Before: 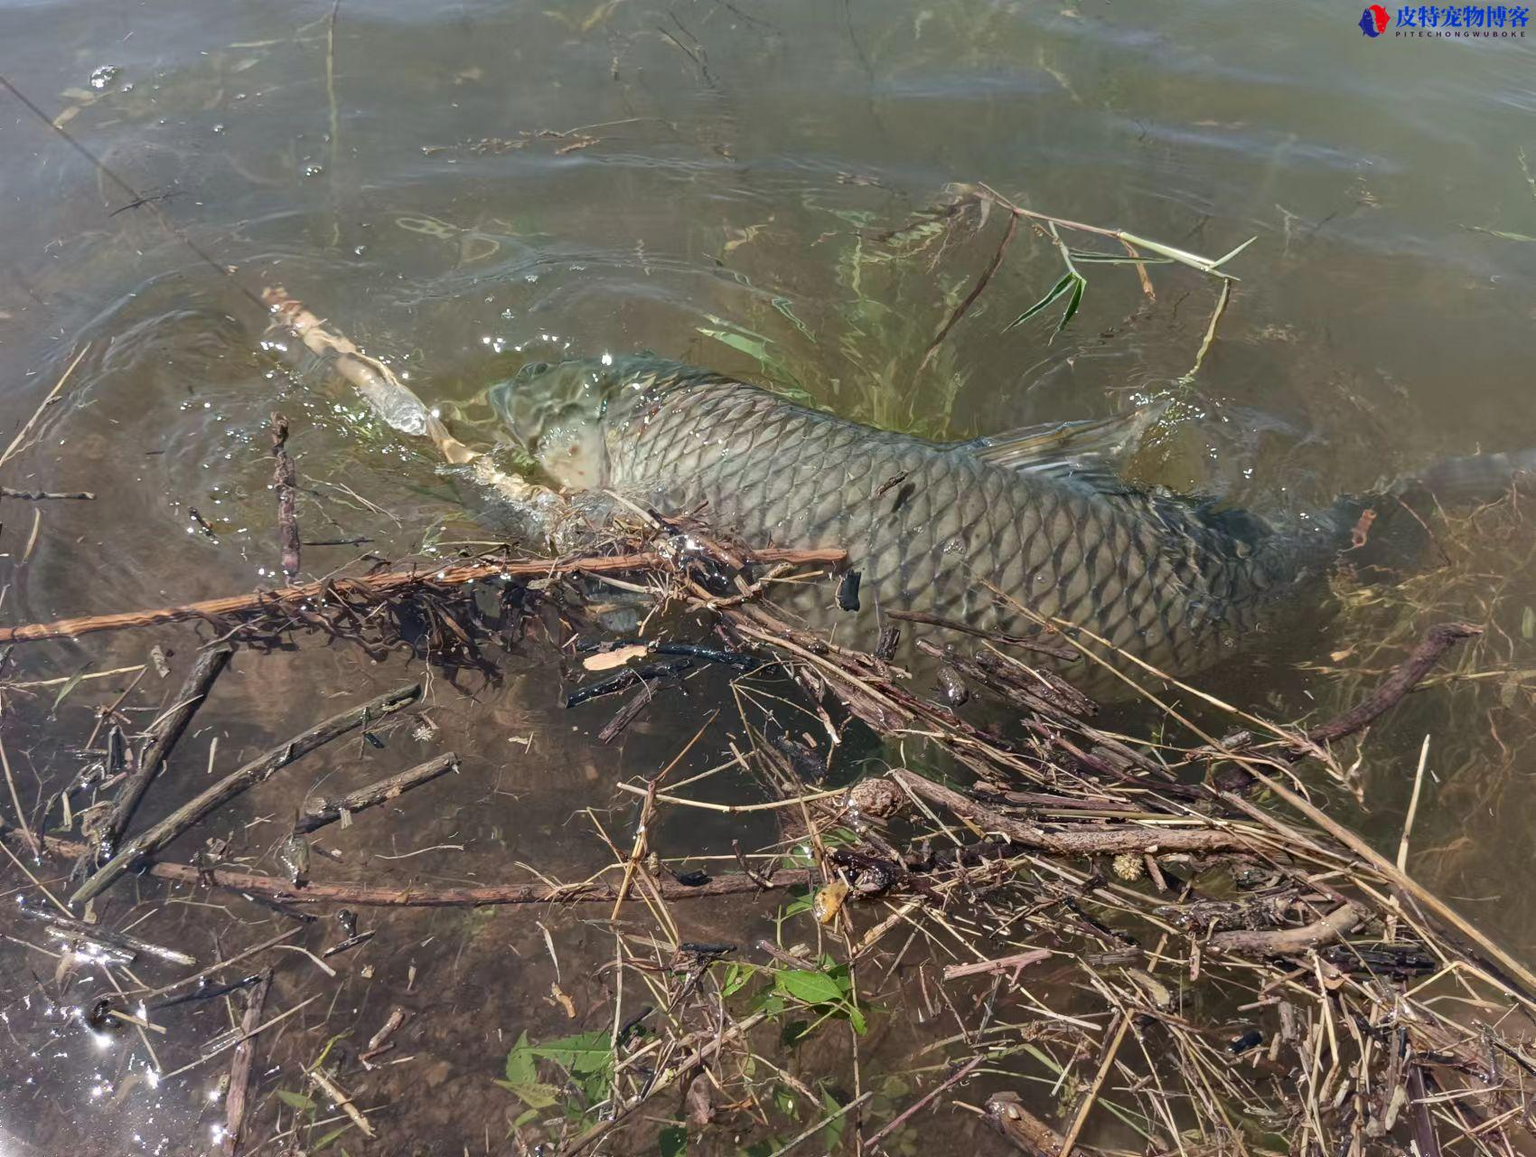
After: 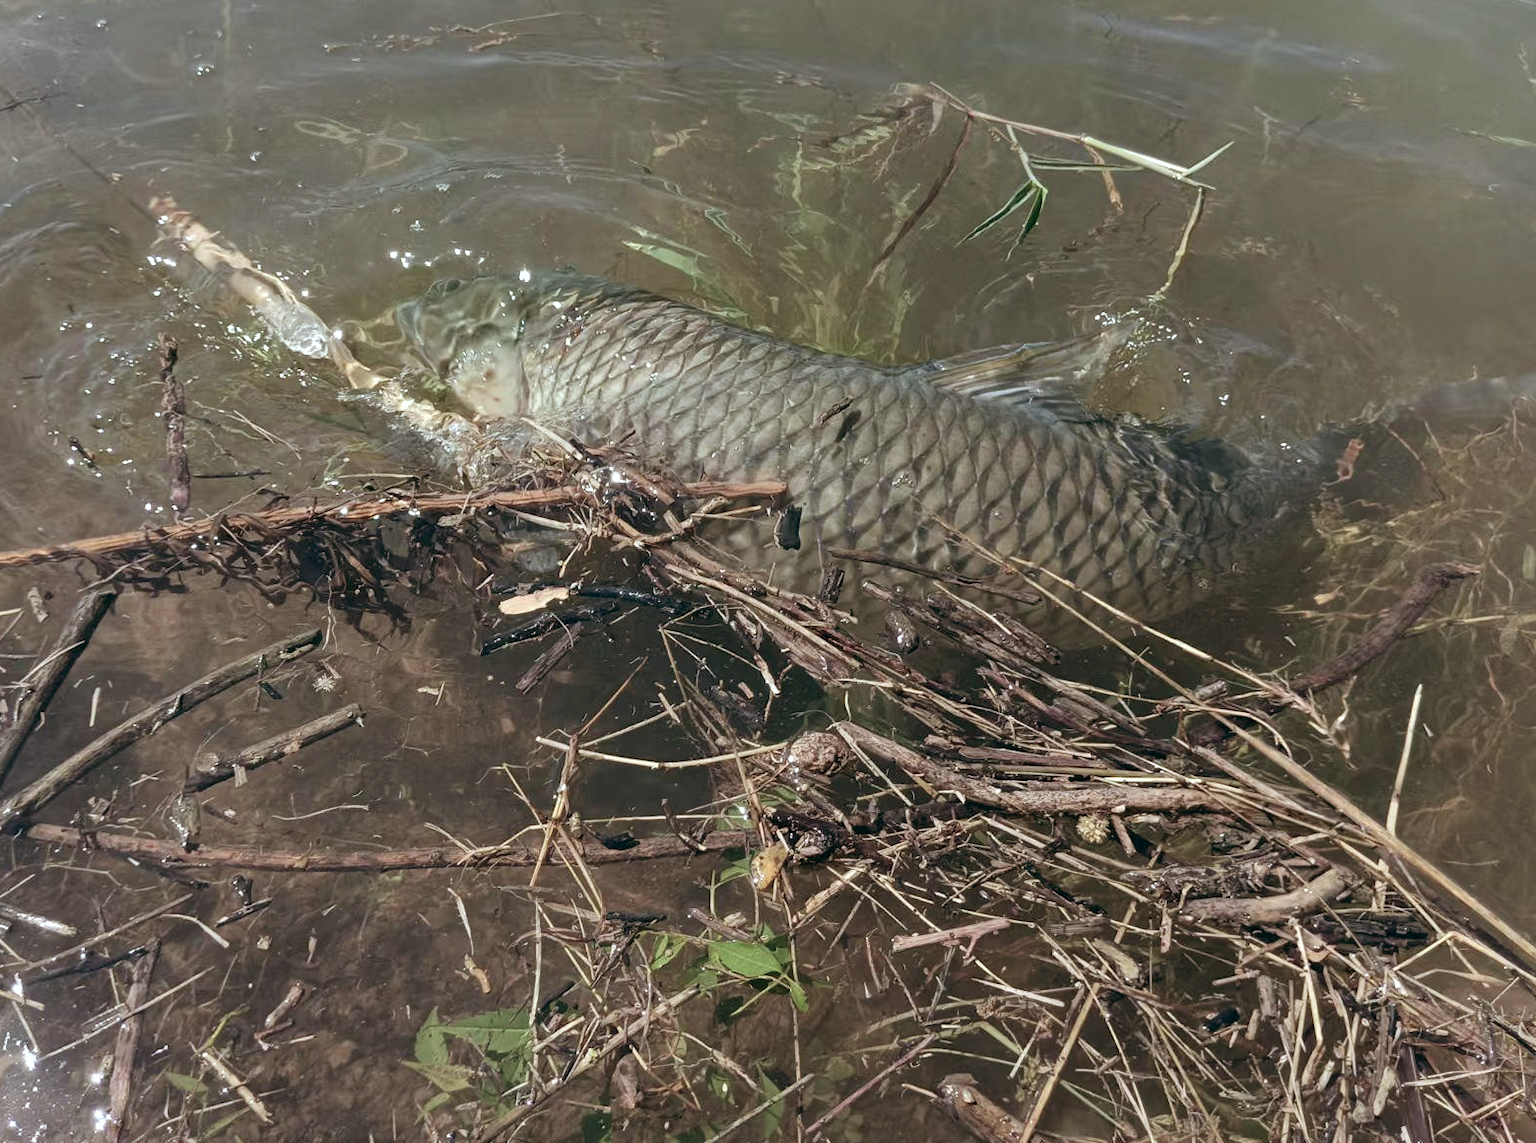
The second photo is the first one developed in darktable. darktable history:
exposure: exposure 0.197 EV, compensate highlight preservation false
color balance: lift [1, 0.994, 1.002, 1.006], gamma [0.957, 1.081, 1.016, 0.919], gain [0.97, 0.972, 1.01, 1.028], input saturation 91.06%, output saturation 79.8%
crop and rotate: left 8.262%, top 9.226%
white balance: red 0.982, blue 1.018
